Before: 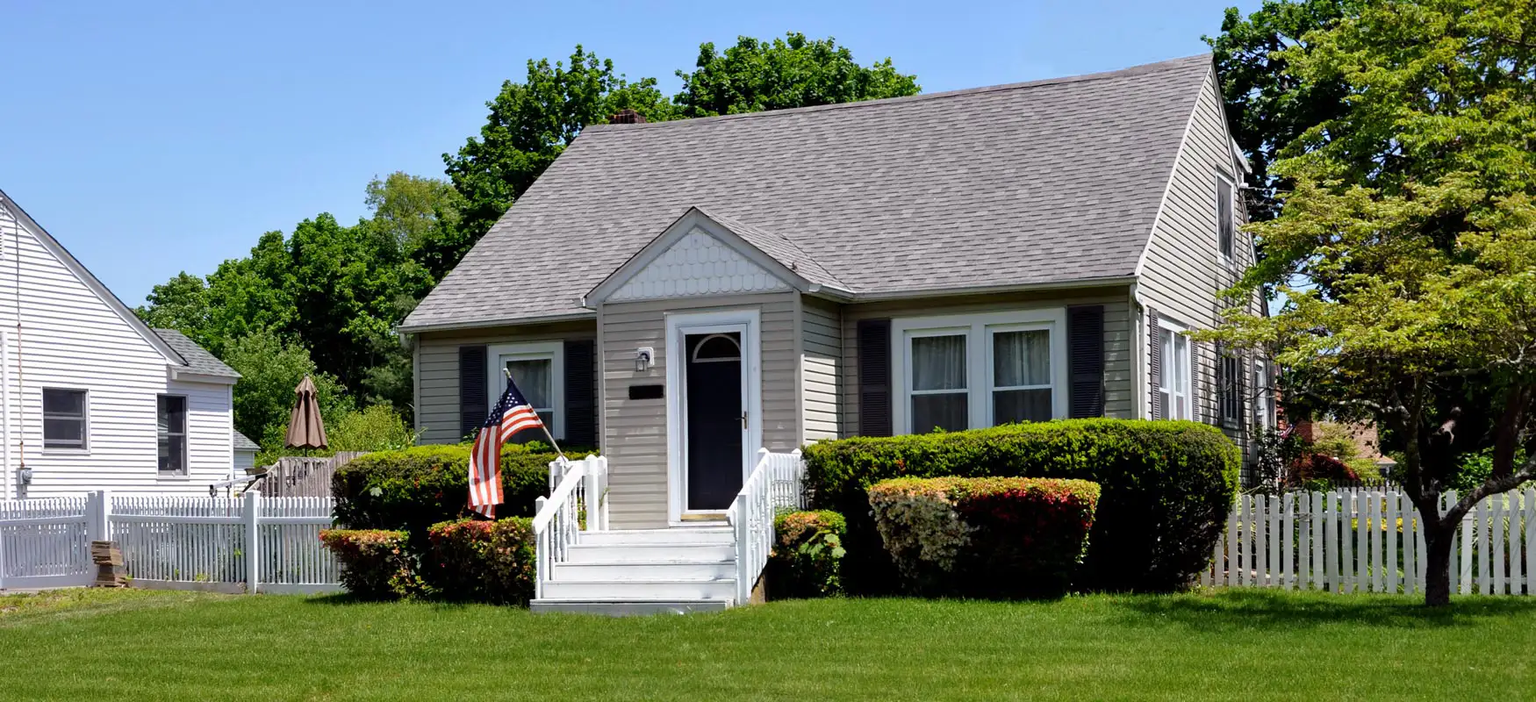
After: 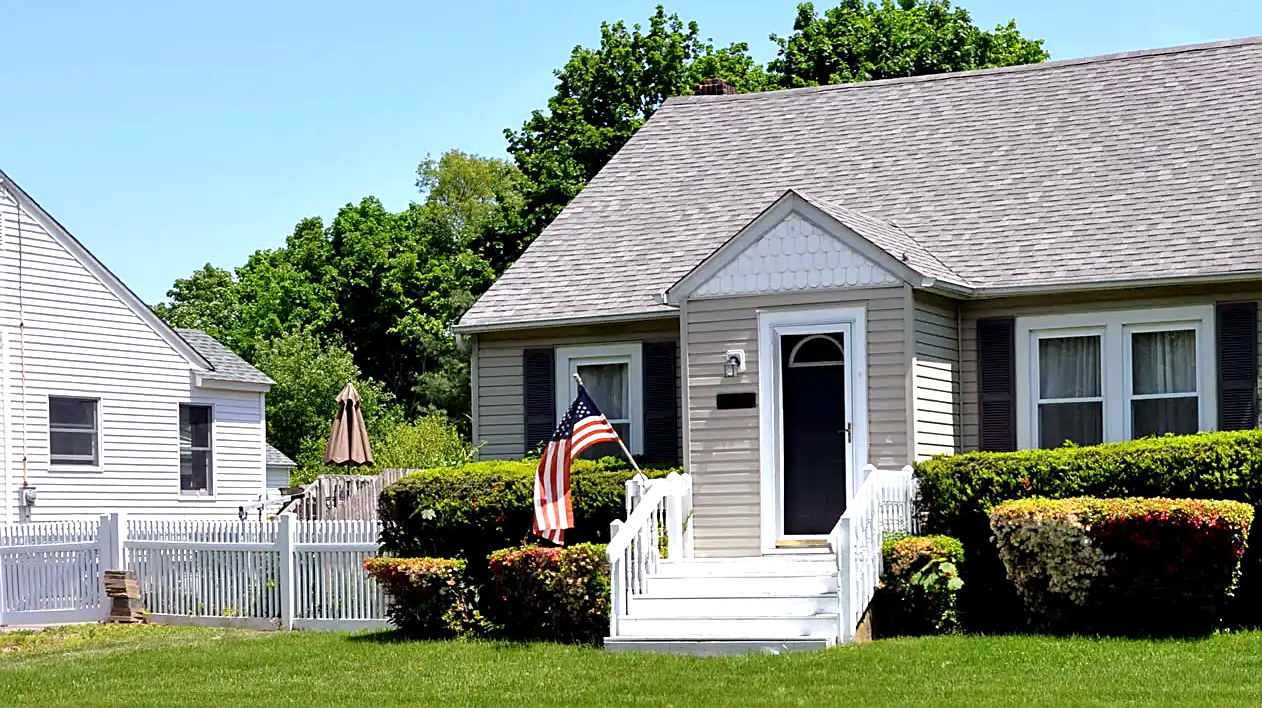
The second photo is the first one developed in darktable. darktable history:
crop: top 5.778%, right 27.873%, bottom 5.628%
sharpen: on, module defaults
exposure: black level correction 0.001, exposure 0.499 EV, compensate highlight preservation false
